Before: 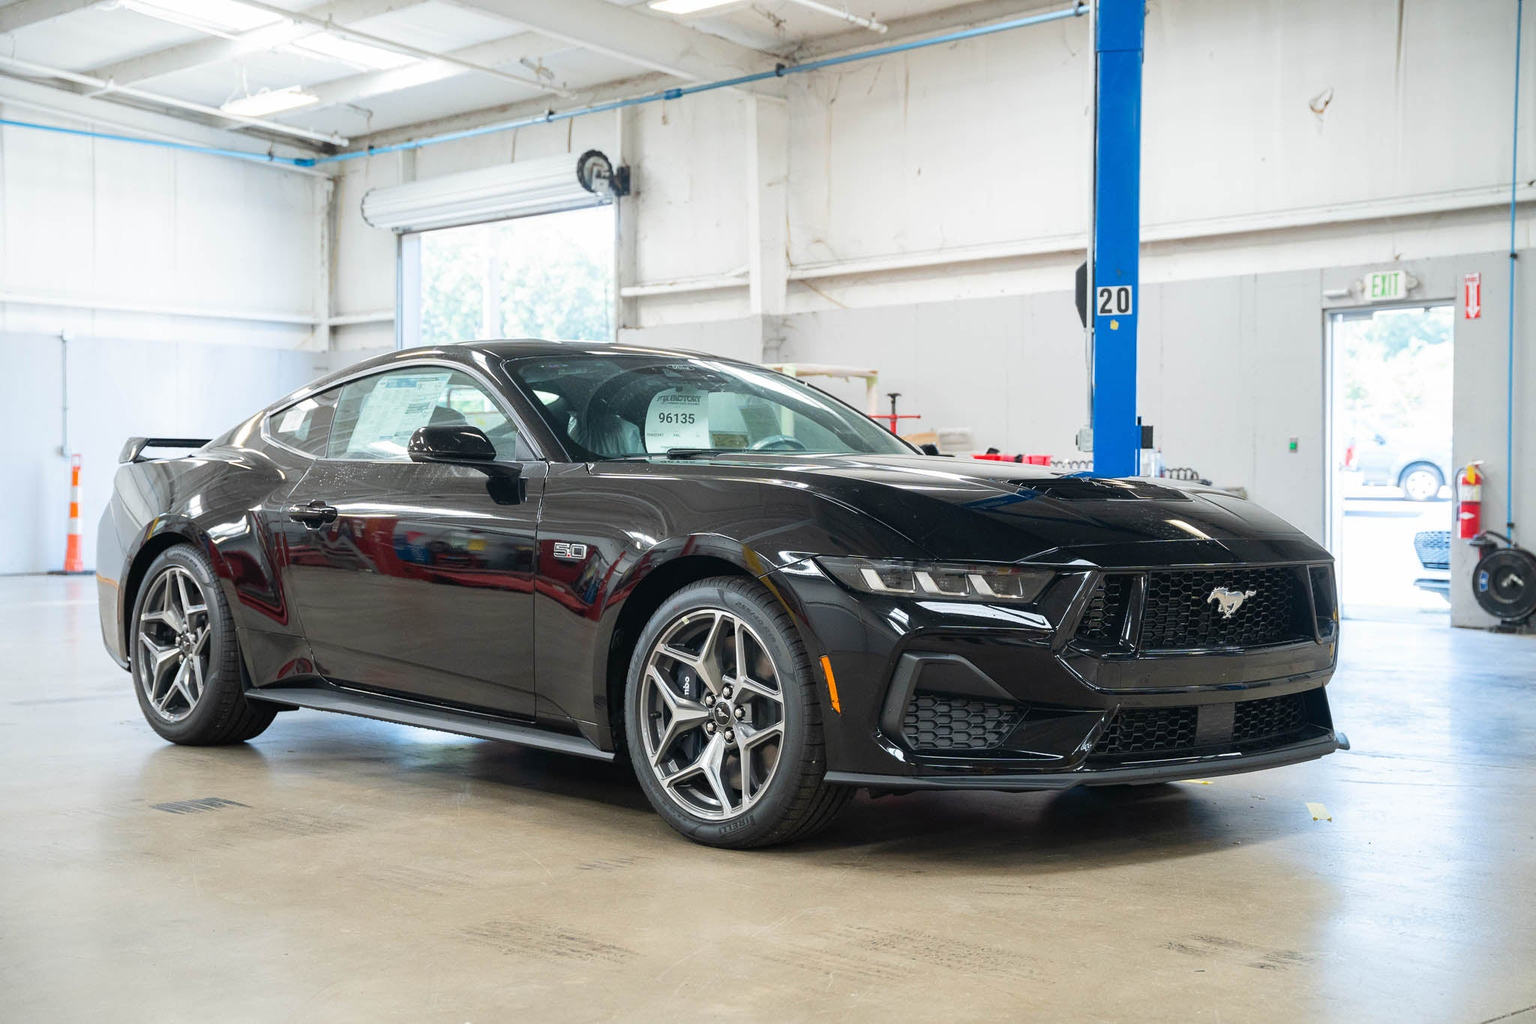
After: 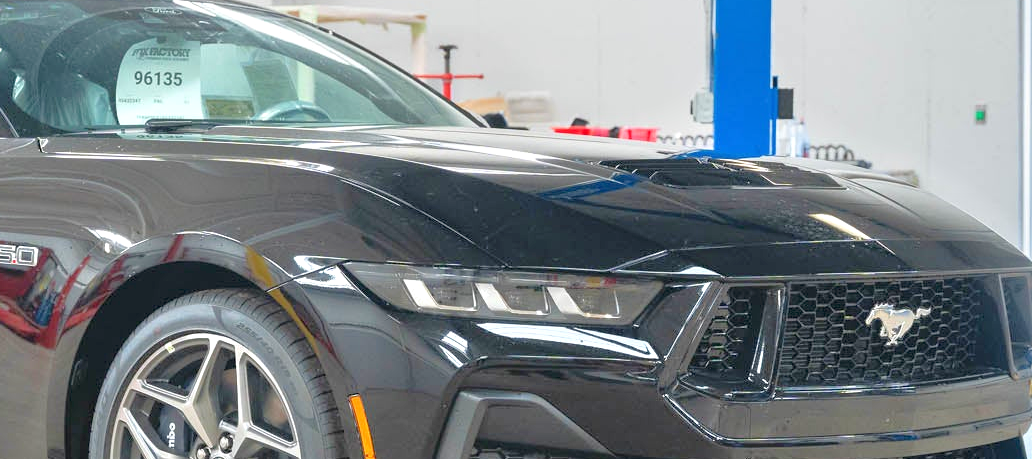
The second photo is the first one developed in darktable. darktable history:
exposure: compensate highlight preservation false
tone equalizer: -8 EV 1.98 EV, -7 EV 1.99 EV, -6 EV 2 EV, -5 EV 1.99 EV, -4 EV 1.97 EV, -3 EV 1.49 EV, -2 EV 0.997 EV, -1 EV 0.498 EV
crop: left 36.367%, top 35.149%, right 13.211%, bottom 31.159%
